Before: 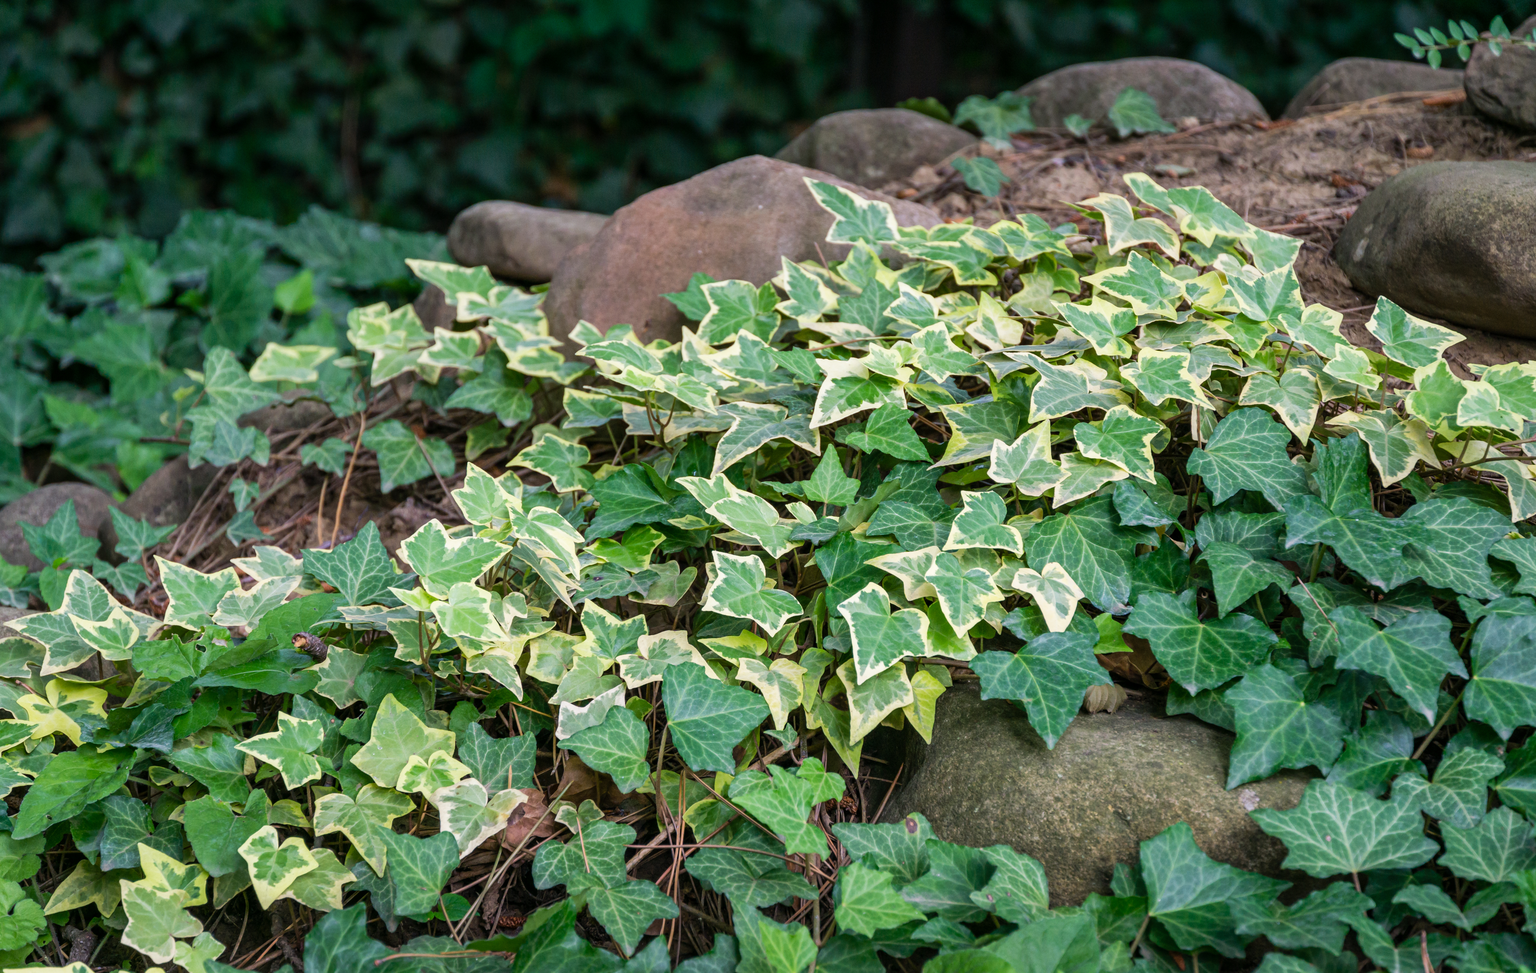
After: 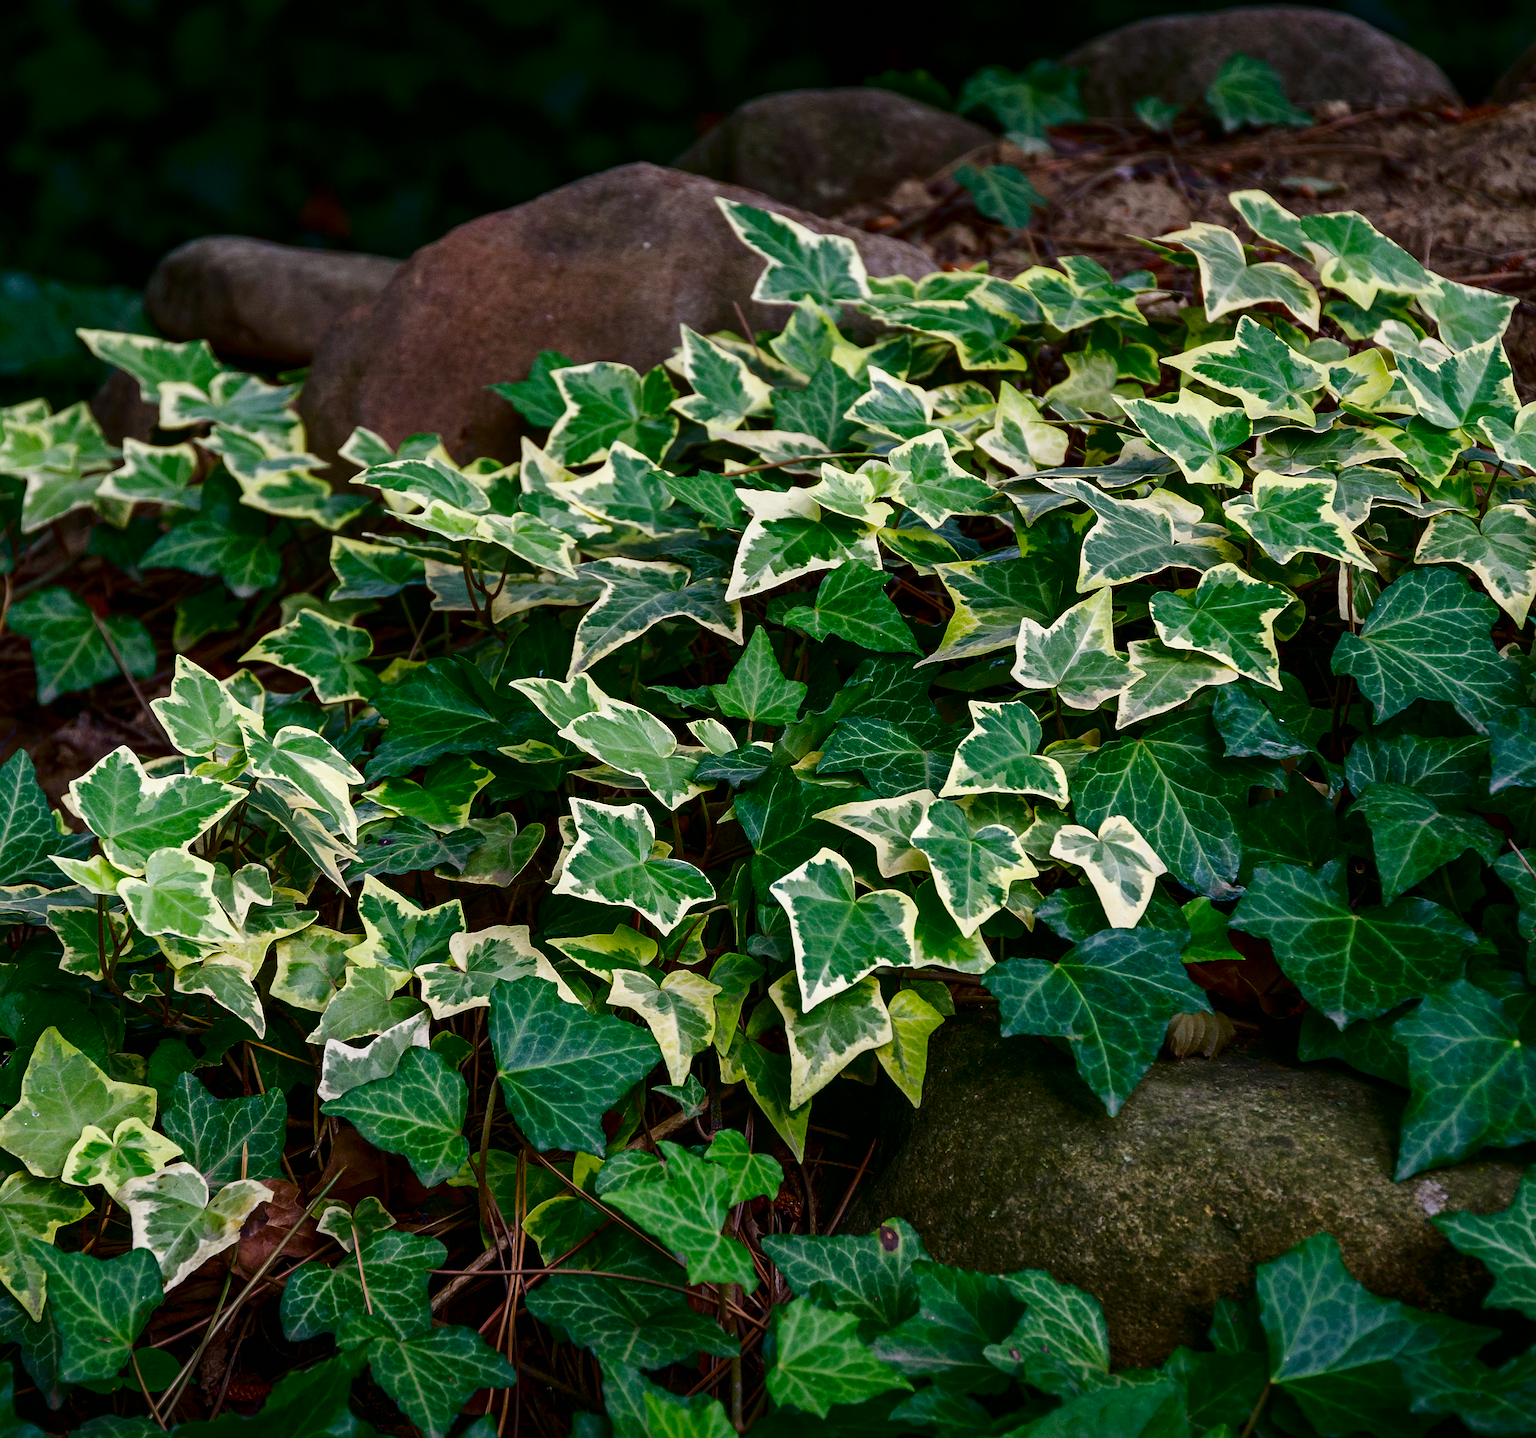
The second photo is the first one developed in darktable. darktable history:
contrast brightness saturation: contrast 0.094, brightness -0.598, saturation 0.167
crop and rotate: left 23.315%, top 5.624%, right 14.402%, bottom 2.329%
tone equalizer: on, module defaults
sharpen: on, module defaults
